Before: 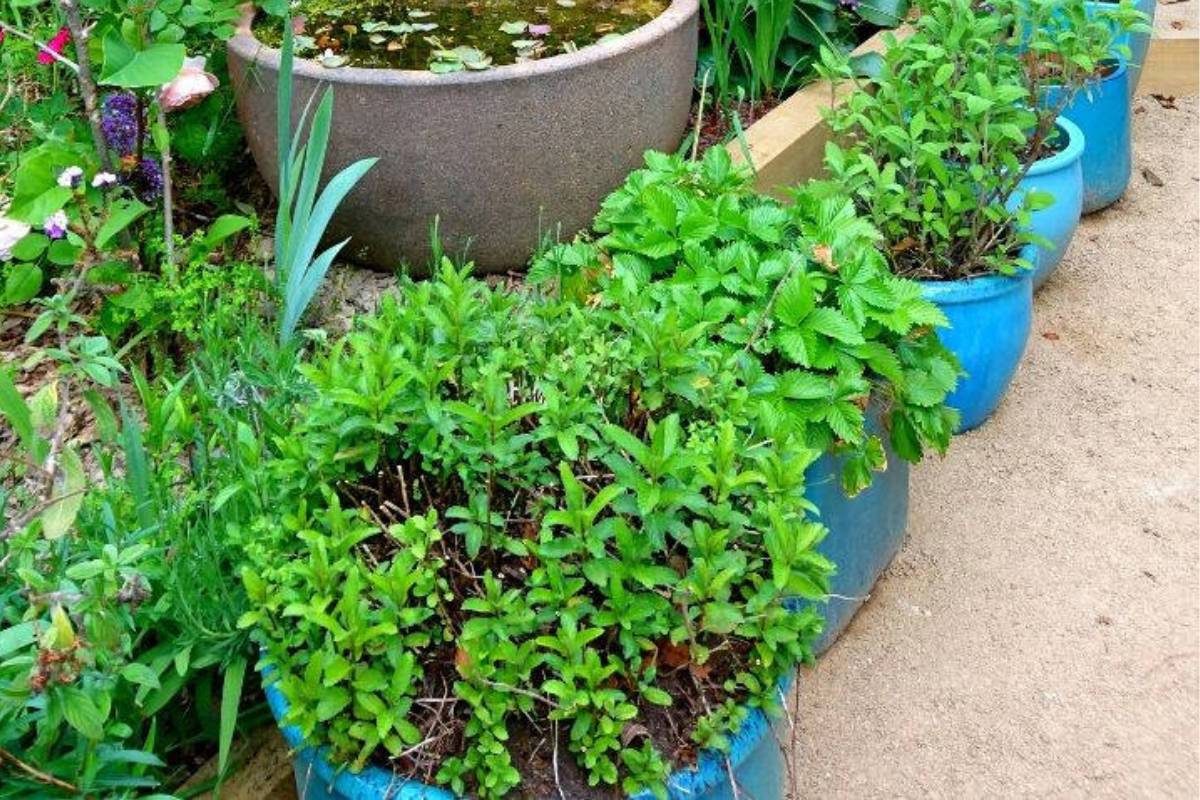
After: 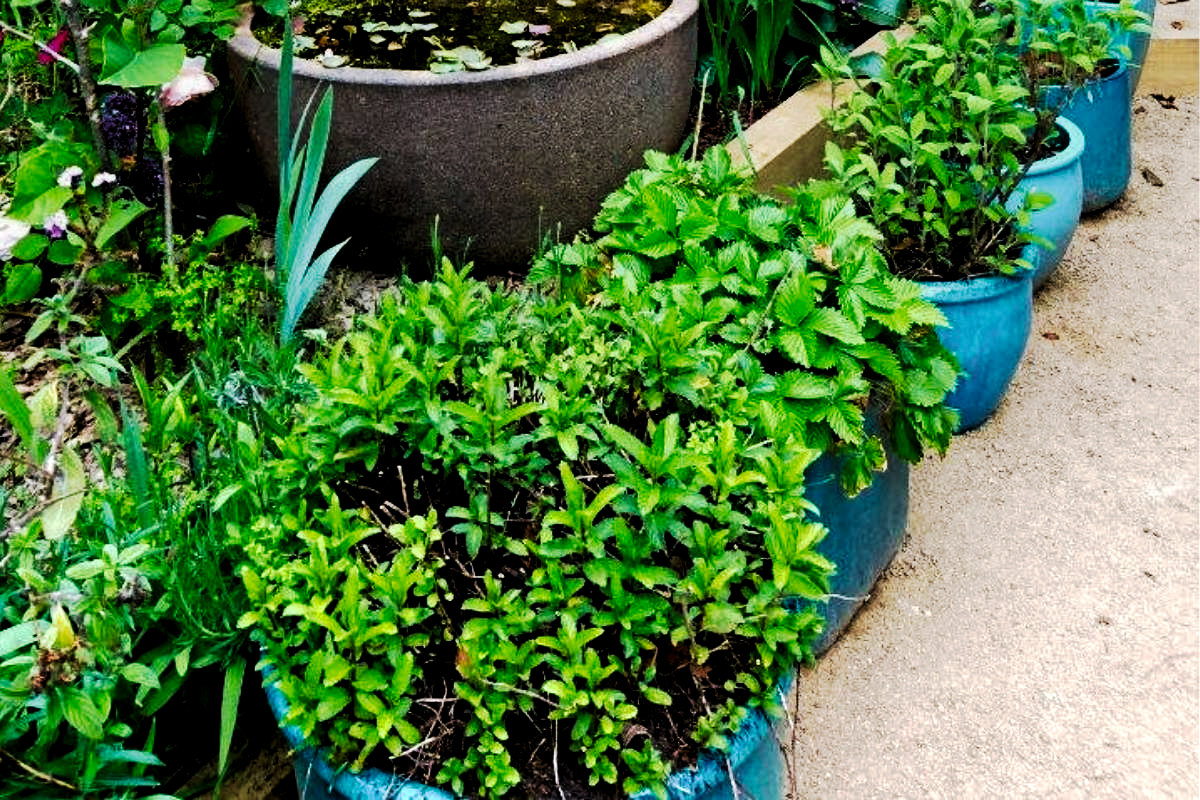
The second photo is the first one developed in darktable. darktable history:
exposure: exposure 0.566 EV, compensate highlight preservation false
graduated density: rotation 5.63°, offset 76.9
velvia: on, module defaults
tone curve: curves: ch0 [(0, 0) (0.003, 0.001) (0.011, 0.001) (0.025, 0.001) (0.044, 0.001) (0.069, 0.003) (0.1, 0.007) (0.136, 0.013) (0.177, 0.032) (0.224, 0.083) (0.277, 0.157) (0.335, 0.237) (0.399, 0.334) (0.468, 0.446) (0.543, 0.562) (0.623, 0.683) (0.709, 0.801) (0.801, 0.869) (0.898, 0.918) (1, 1)], preserve colors none
levels: mode automatic, black 8.58%, gray 59.42%, levels [0, 0.445, 1]
